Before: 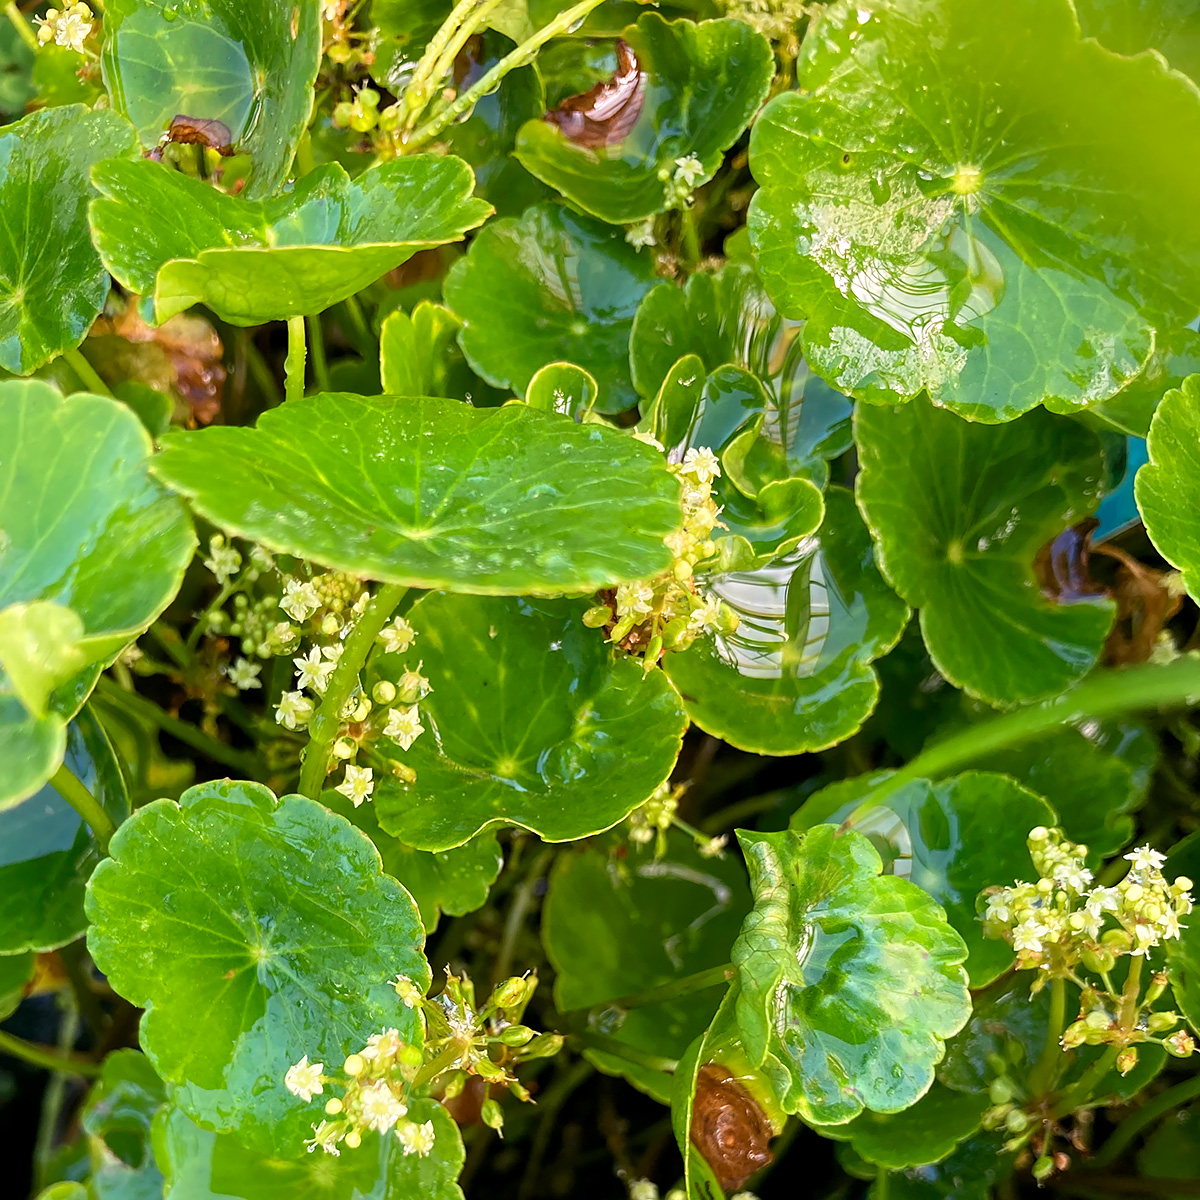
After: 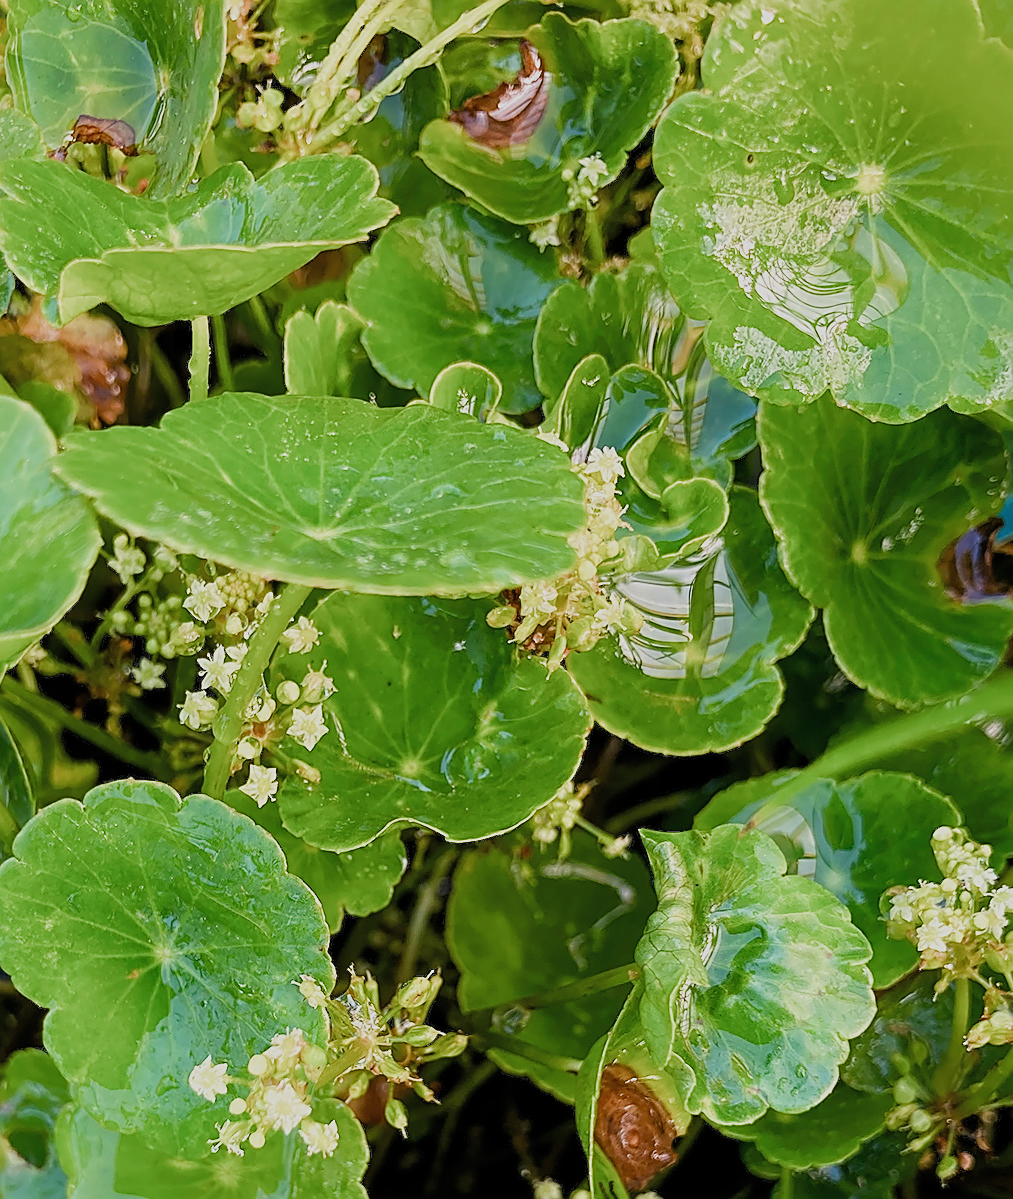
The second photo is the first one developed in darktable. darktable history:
crop: left 8.071%, right 7.501%
sharpen: on, module defaults
filmic rgb: black relative exposure -8.03 EV, white relative exposure 4.03 EV, hardness 4.14, add noise in highlights 0.001, preserve chrominance max RGB, color science v3 (2019), use custom middle-gray values true, contrast in highlights soft
